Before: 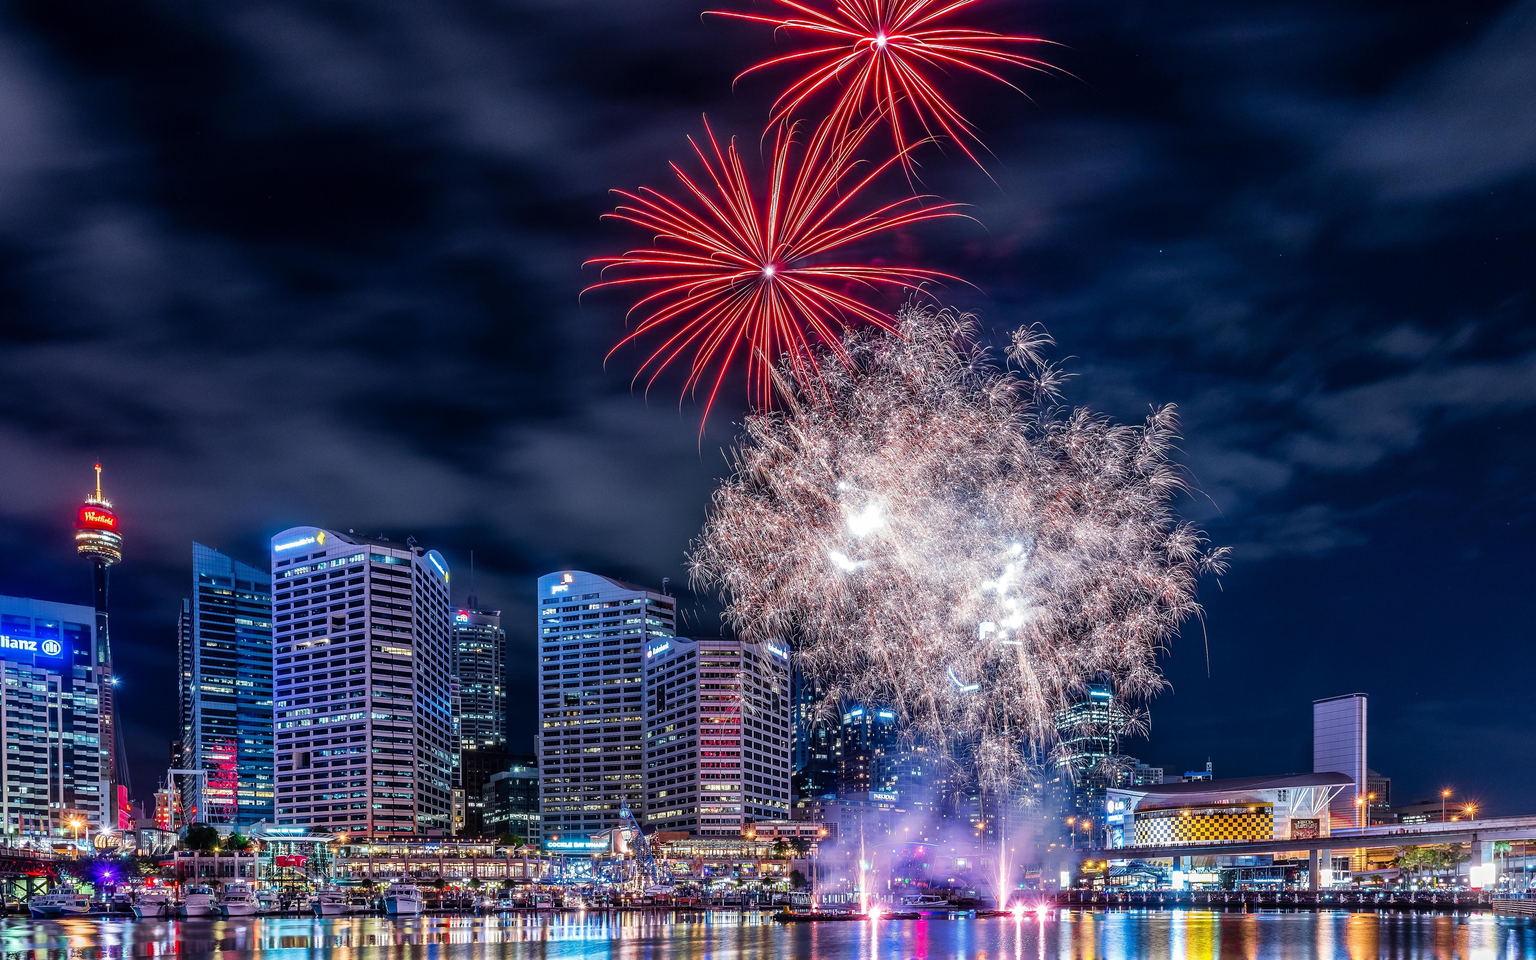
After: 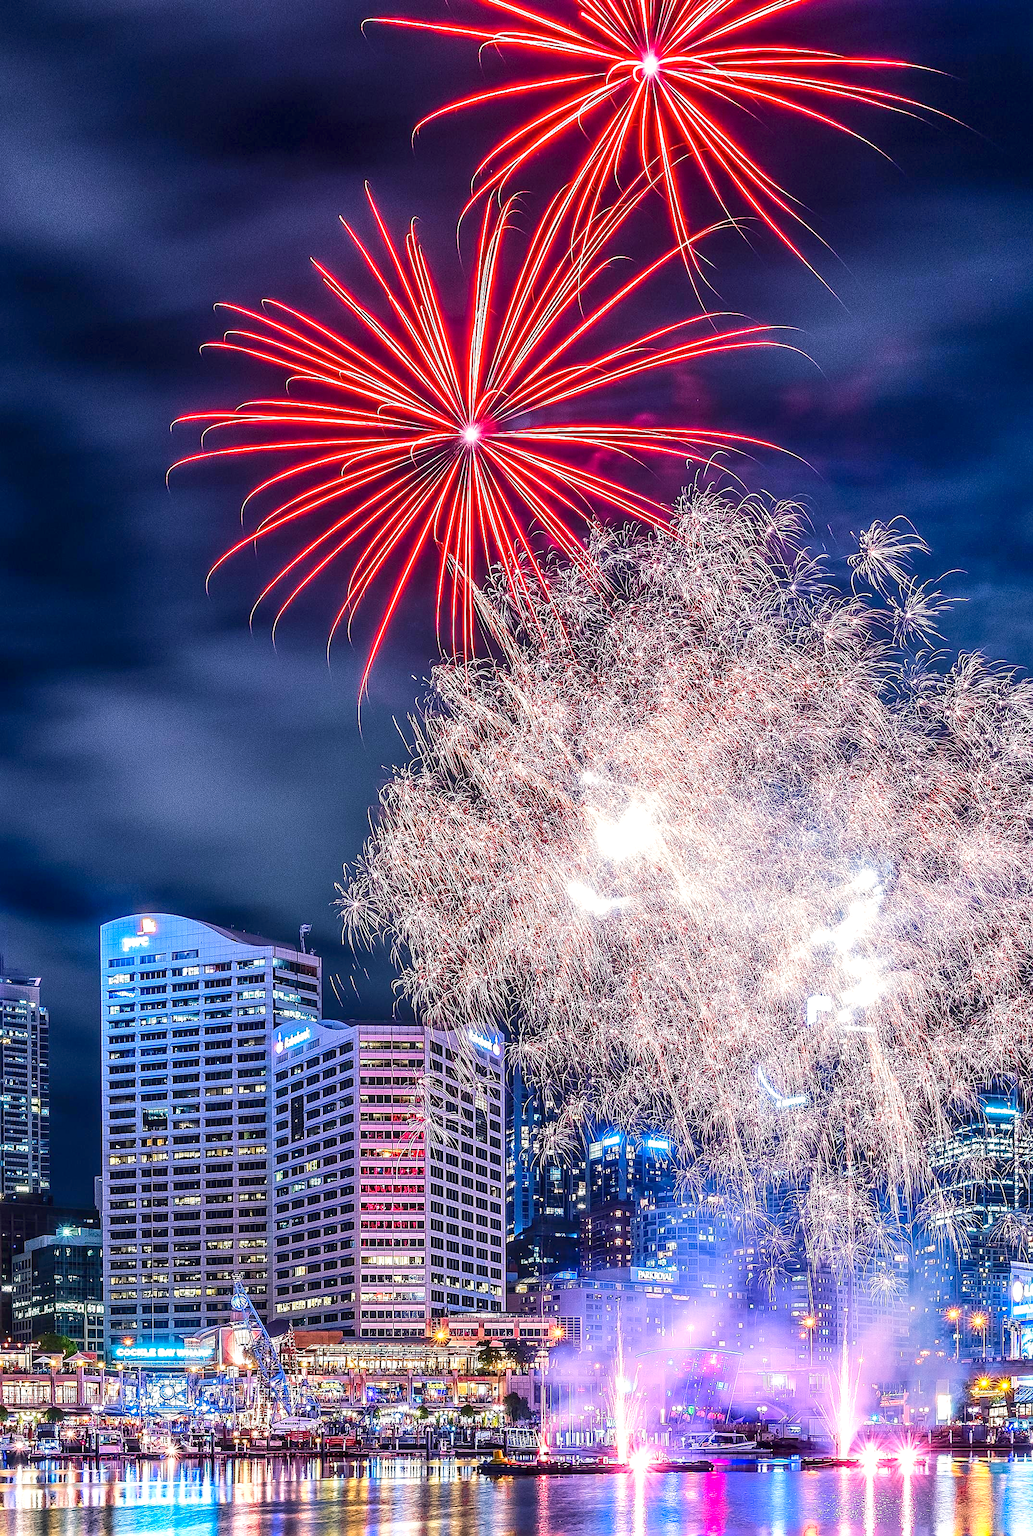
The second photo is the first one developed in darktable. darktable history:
crop: left 30.952%, right 27.013%
velvia: on, module defaults
exposure: exposure 0.605 EV, compensate highlight preservation false
local contrast: on, module defaults
sharpen: on, module defaults
tone equalizer: -8 EV -1.11 EV, -7 EV -1.03 EV, -6 EV -0.866 EV, -5 EV -0.575 EV, -3 EV 0.58 EV, -2 EV 0.89 EV, -1 EV 1.01 EV, +0 EV 1.05 EV, edges refinement/feathering 500, mask exposure compensation -1.57 EV, preserve details no
color balance rgb: shadows lift › chroma 1.021%, shadows lift › hue 243.04°, highlights gain › chroma 2.046%, highlights gain › hue 62.81°, linear chroma grading › global chroma 9.029%, perceptual saturation grading › global saturation 2.426%, contrast -29.732%
